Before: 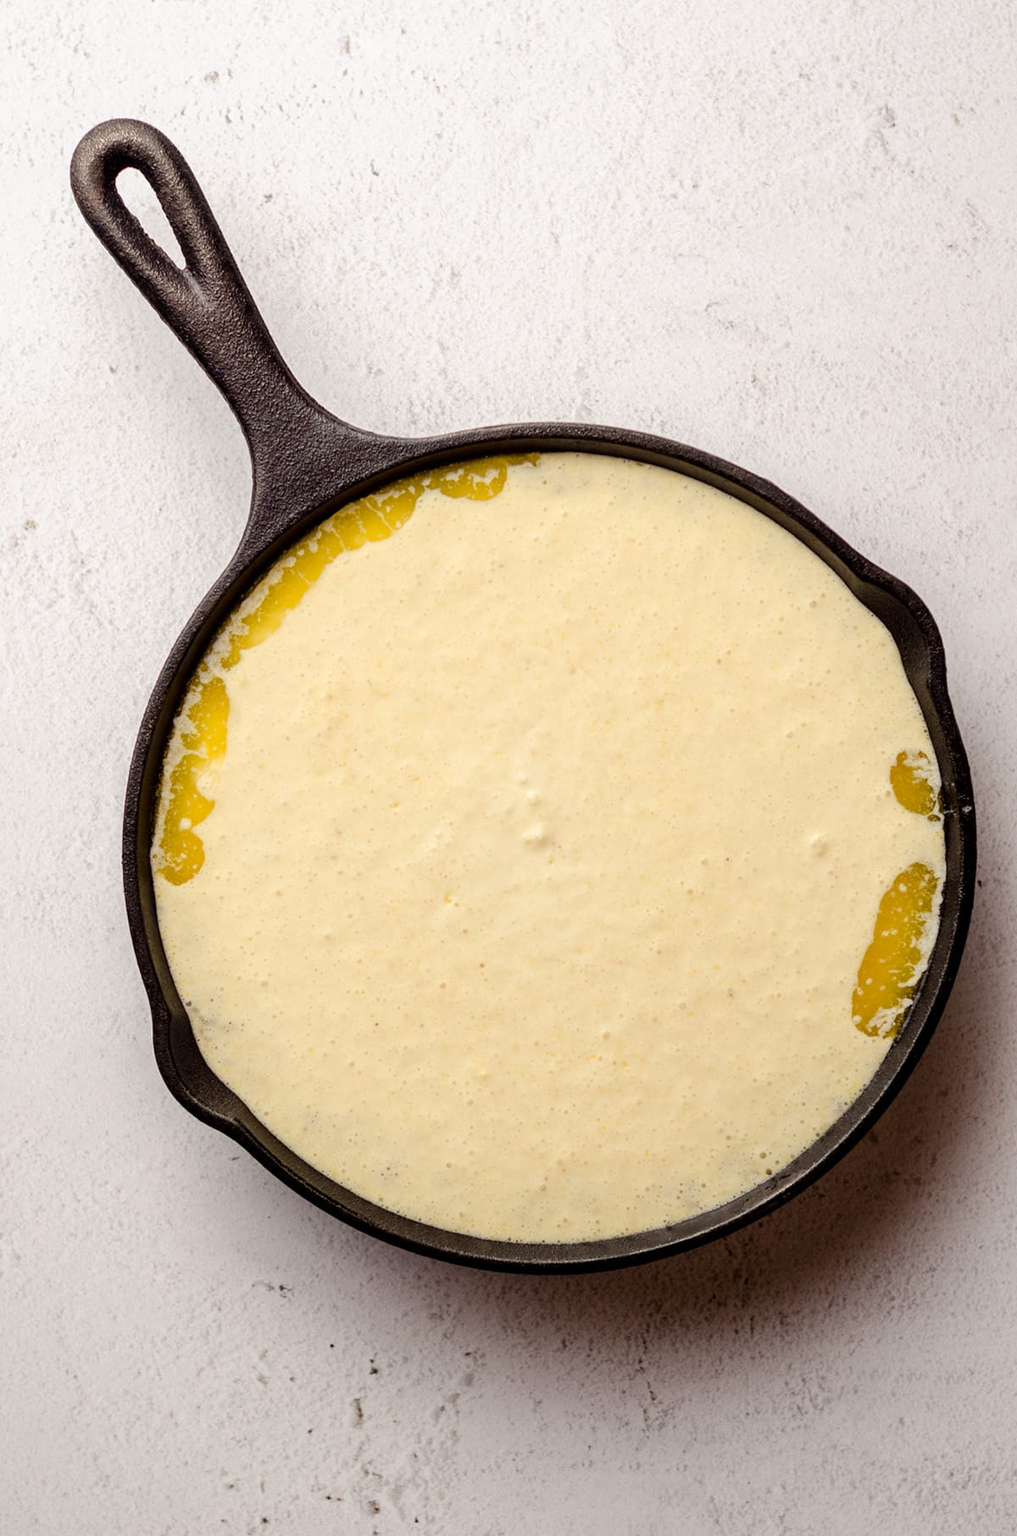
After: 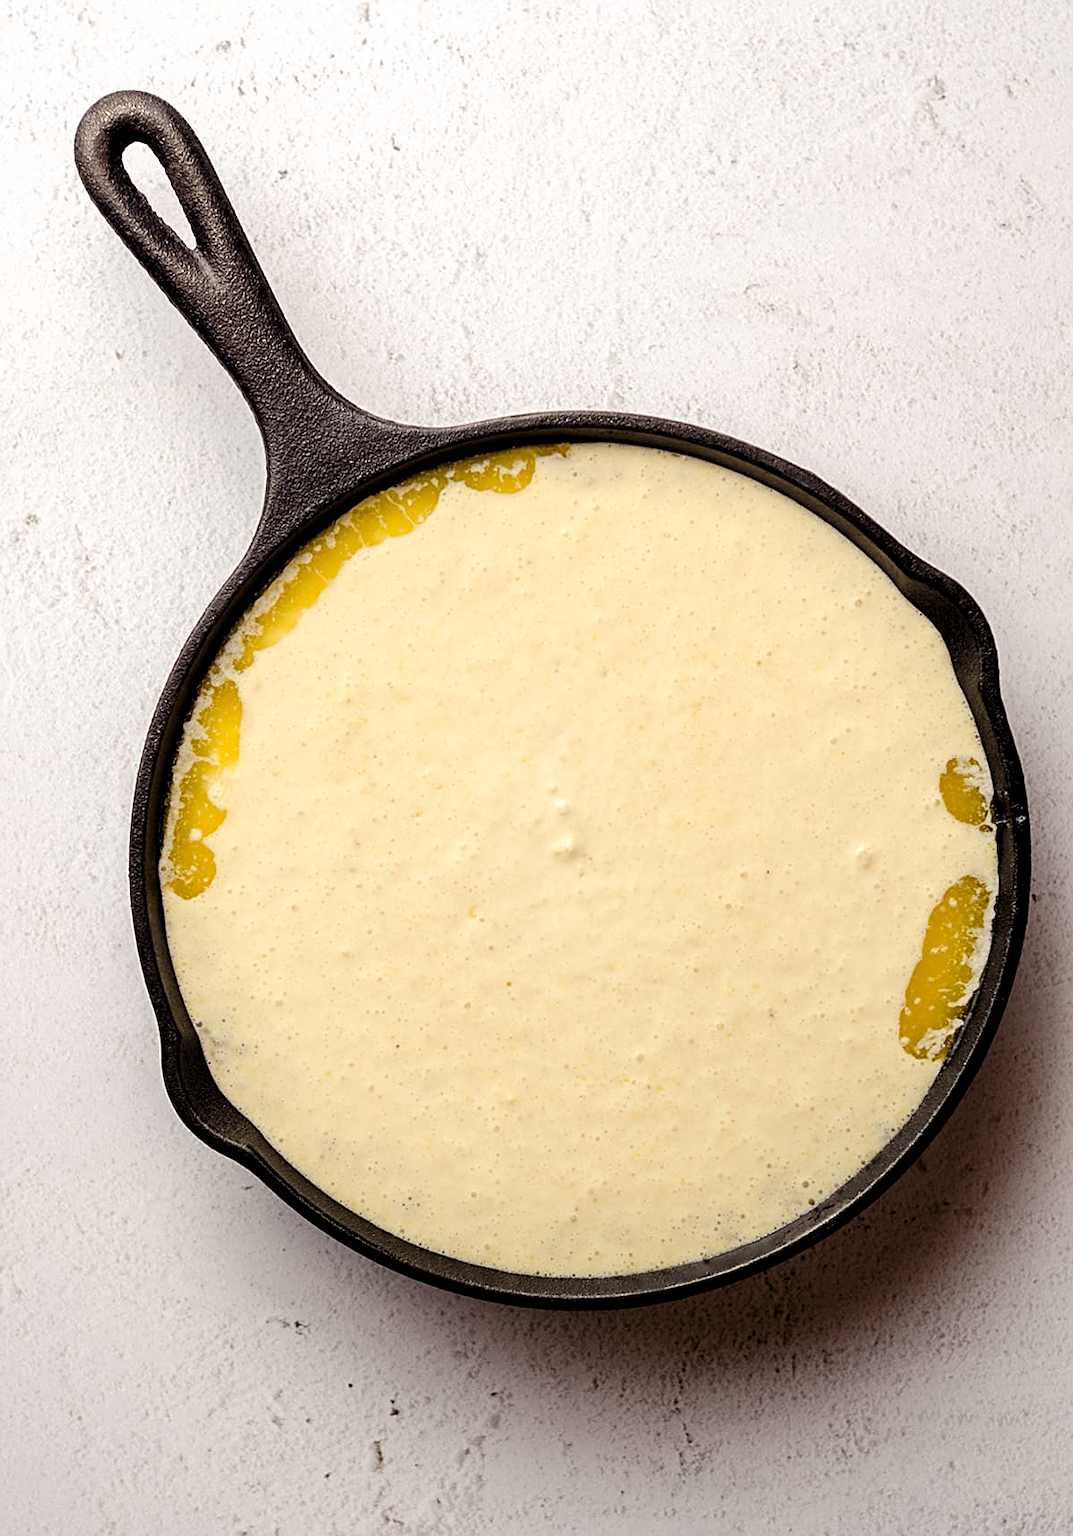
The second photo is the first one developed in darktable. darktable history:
crop and rotate: top 2.167%, bottom 3.036%
sharpen: on, module defaults
levels: levels [0.031, 0.5, 0.969]
